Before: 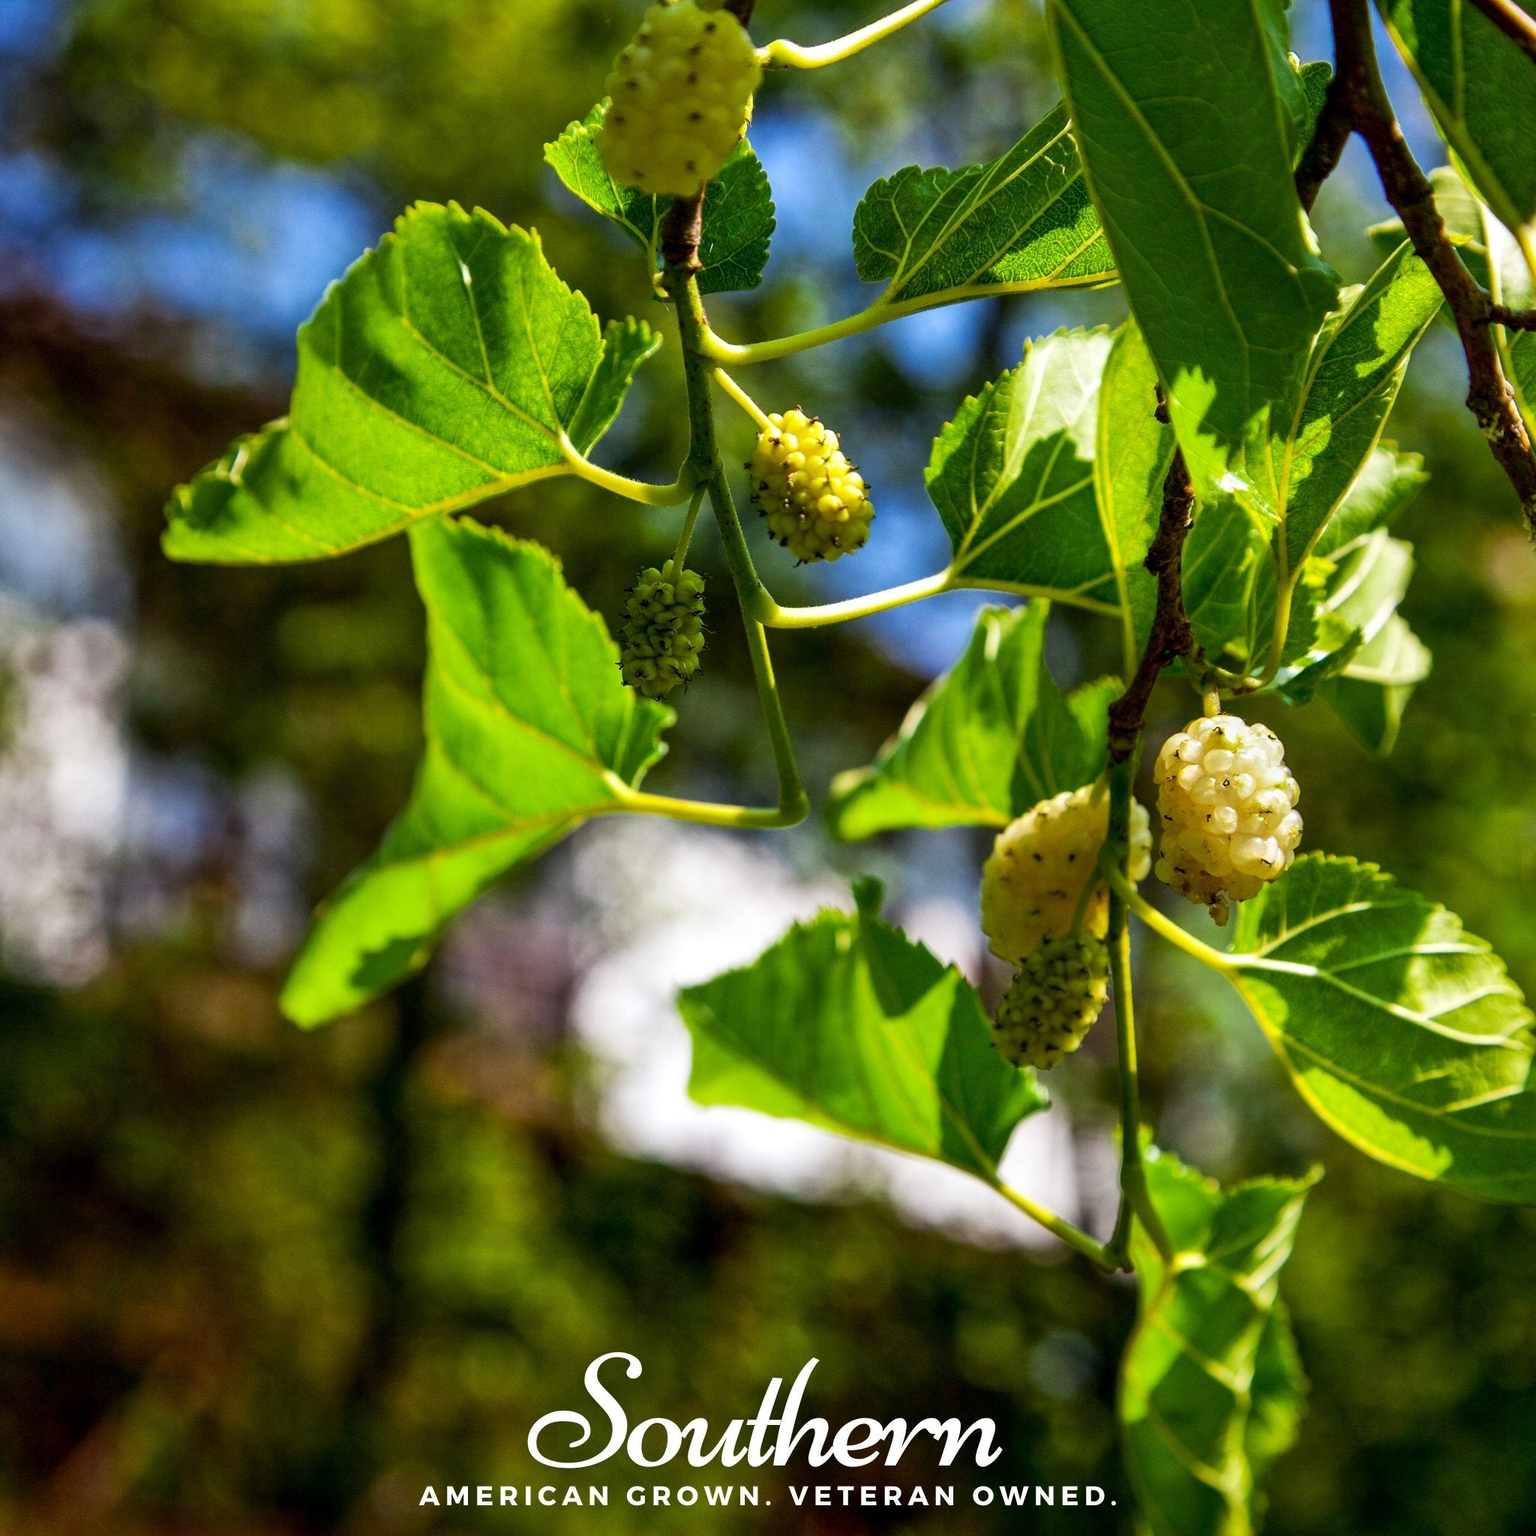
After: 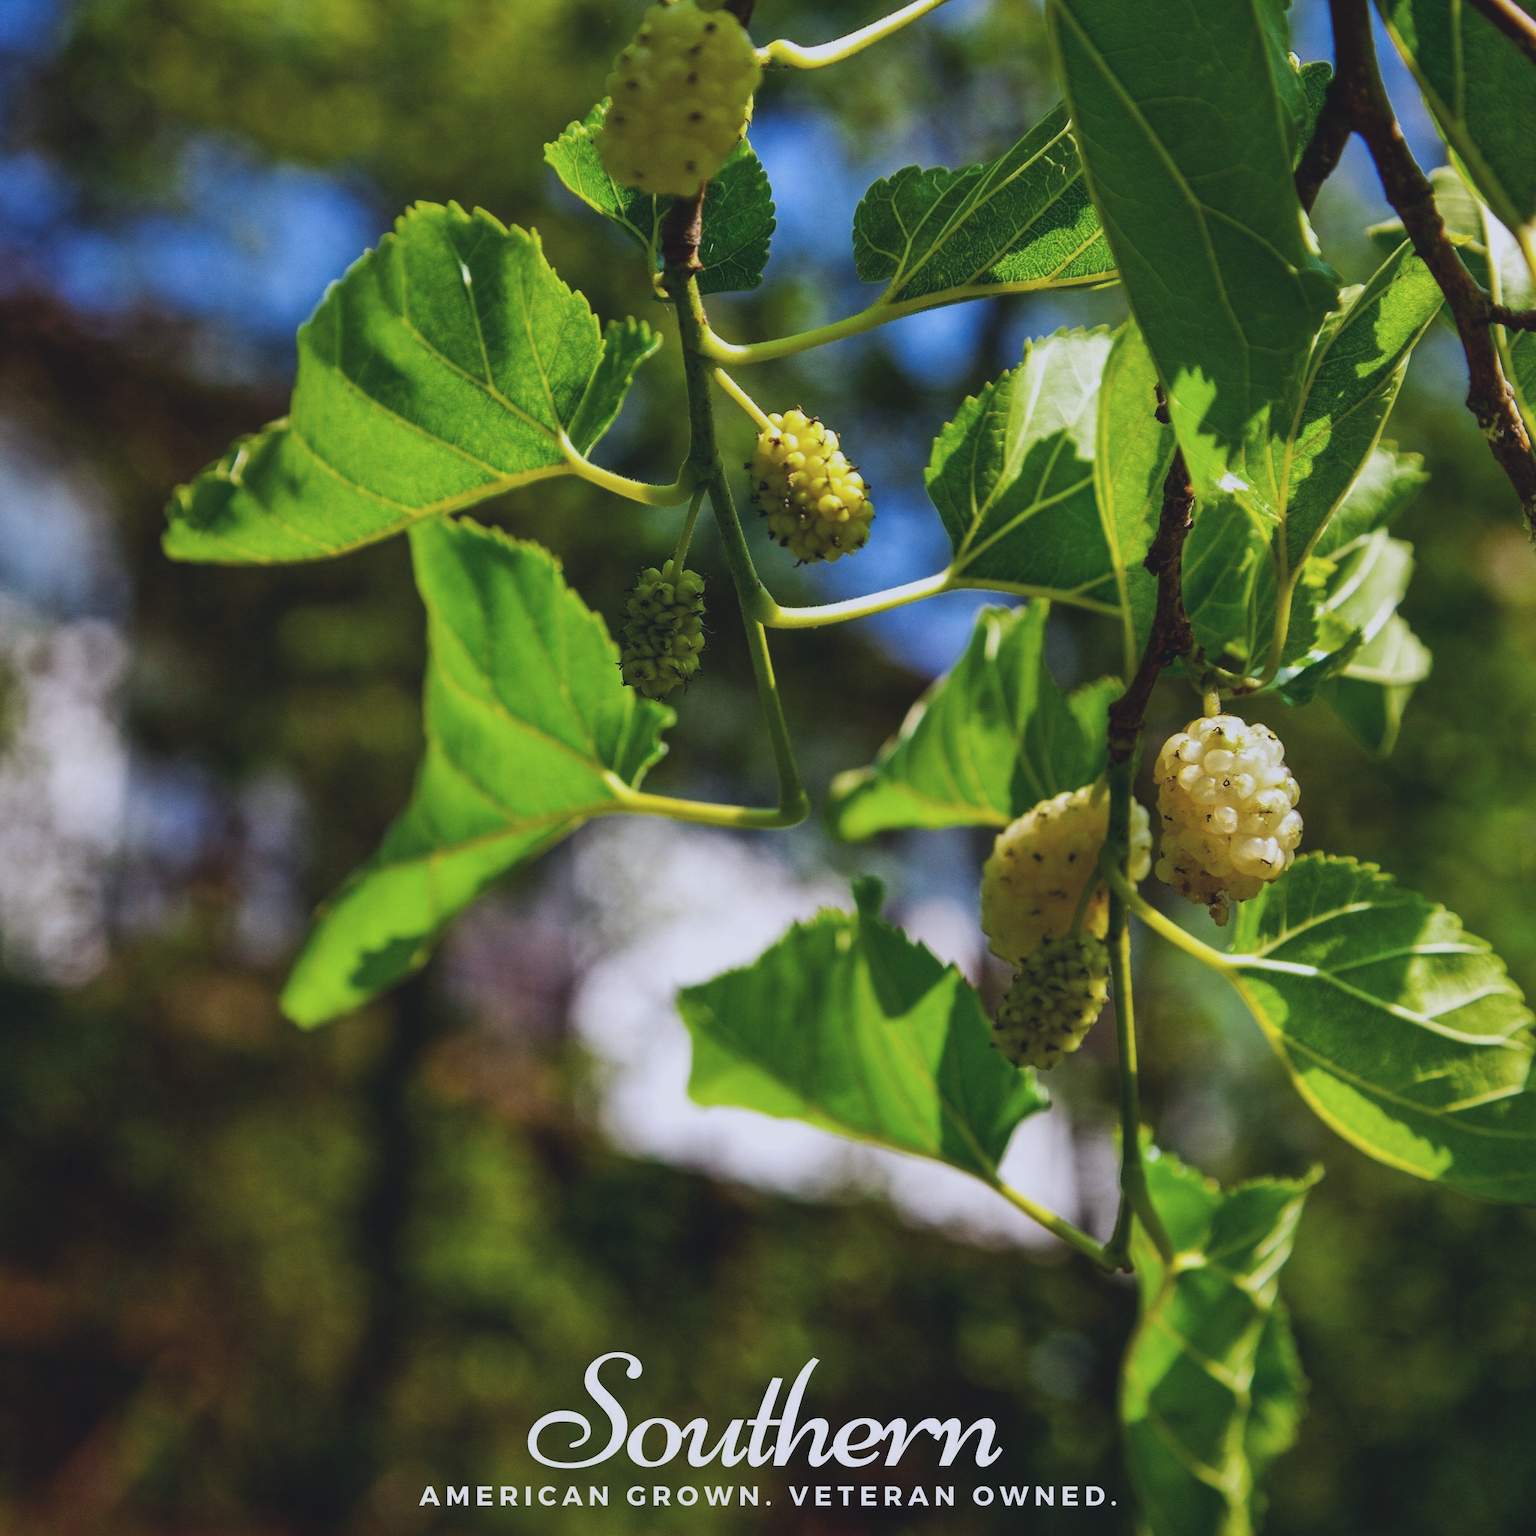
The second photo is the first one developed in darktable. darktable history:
exposure: black level correction -0.015, exposure -0.5 EV, compensate highlight preservation false
color calibration: illuminant as shot in camera, x 0.358, y 0.373, temperature 4628.91 K
